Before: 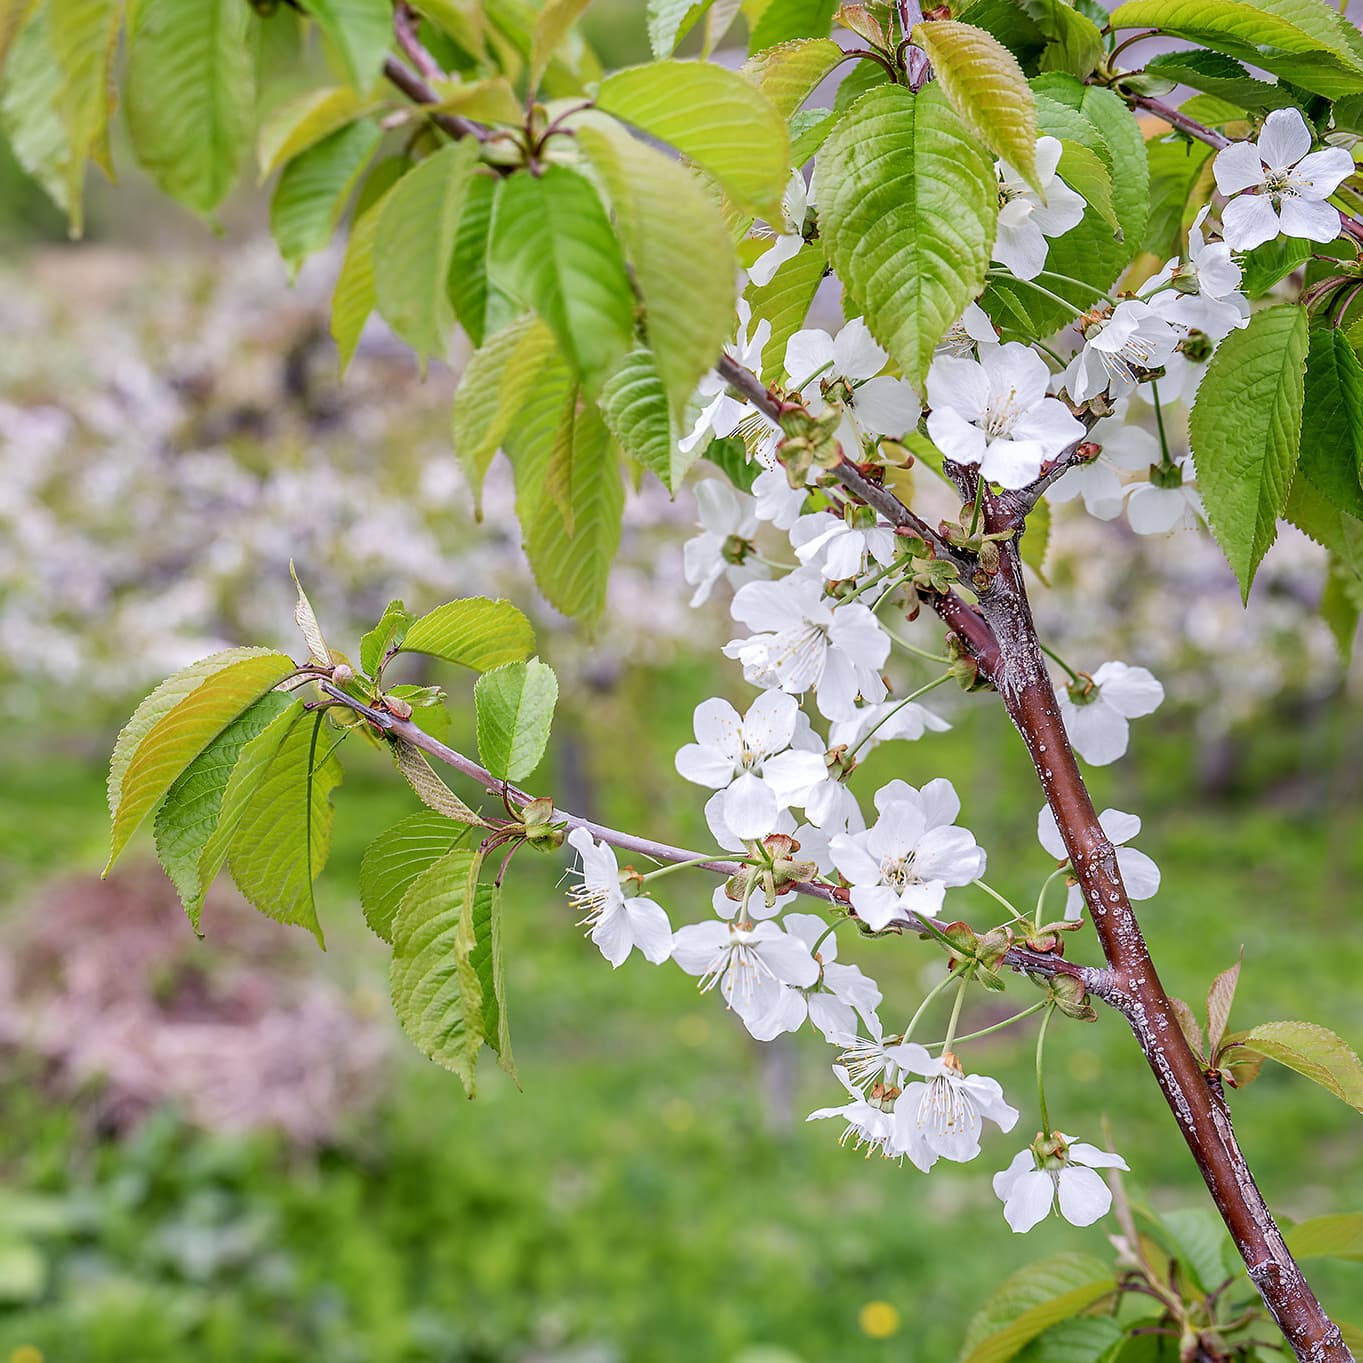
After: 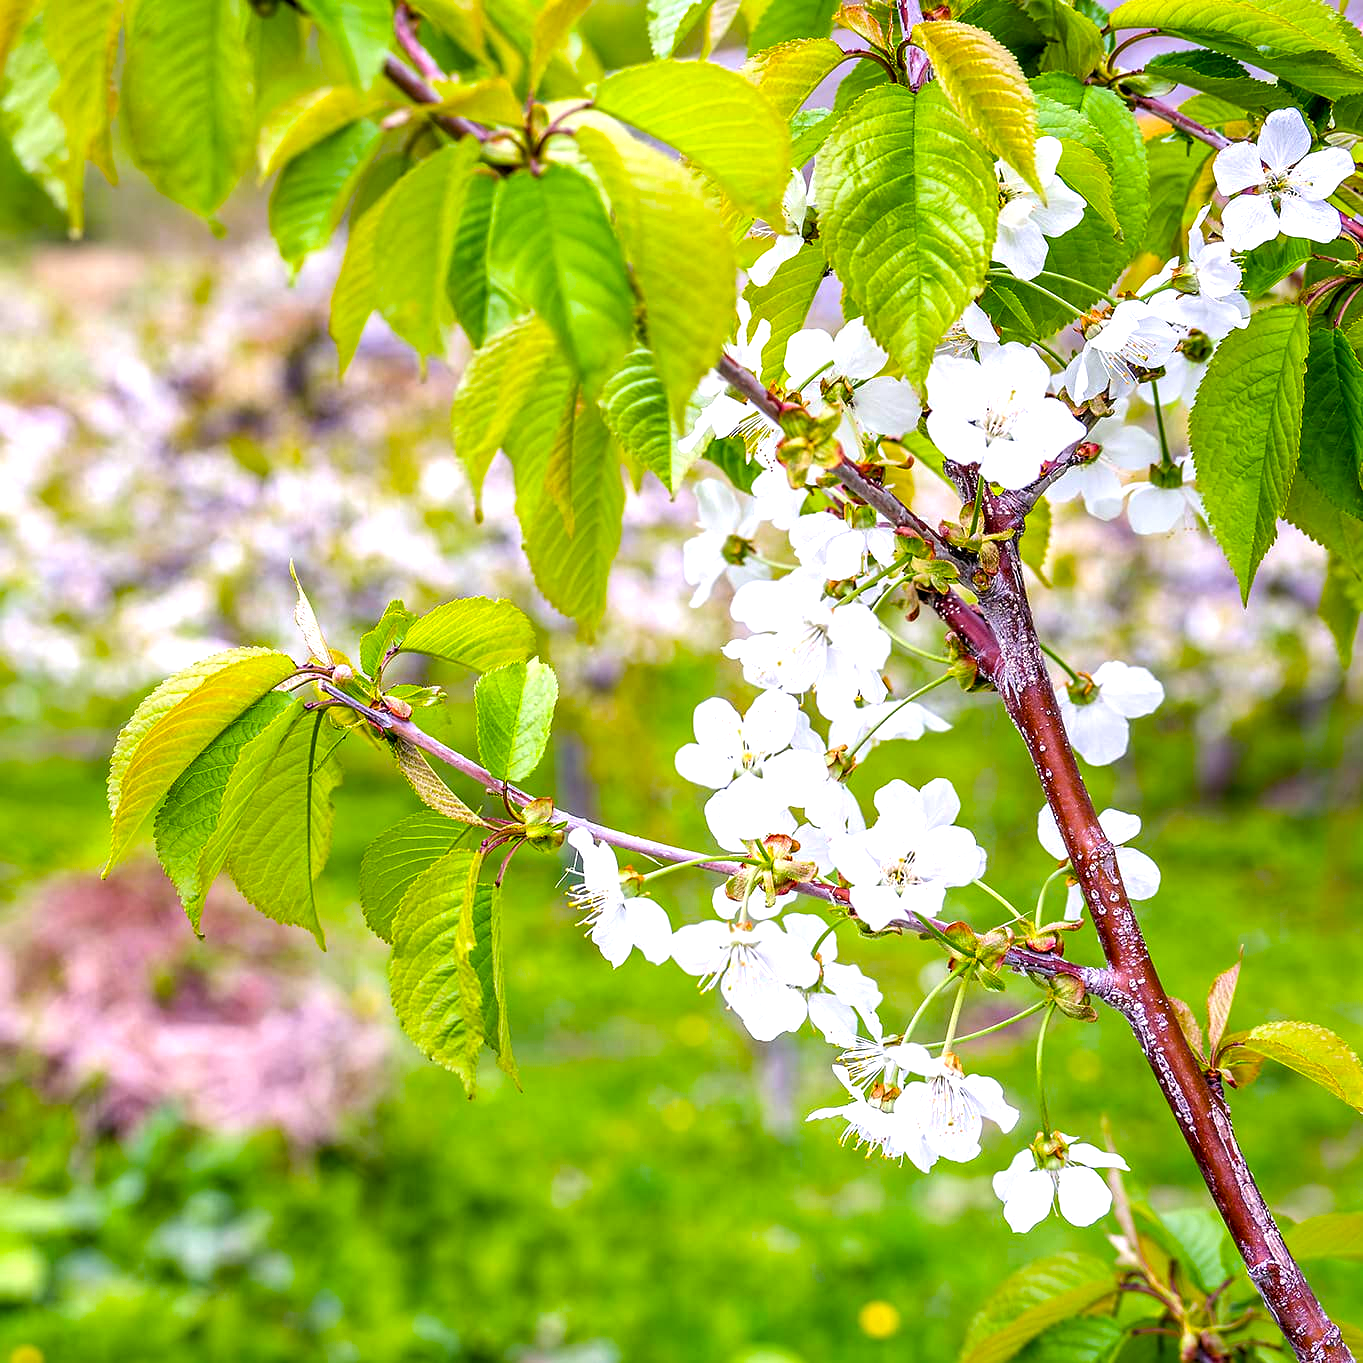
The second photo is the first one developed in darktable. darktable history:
local contrast: highlights 101%, shadows 102%, detail 120%, midtone range 0.2
color balance rgb: perceptual saturation grading › global saturation 30.347%, perceptual brilliance grading › global brilliance 19.704%, global vibrance 45.071%
